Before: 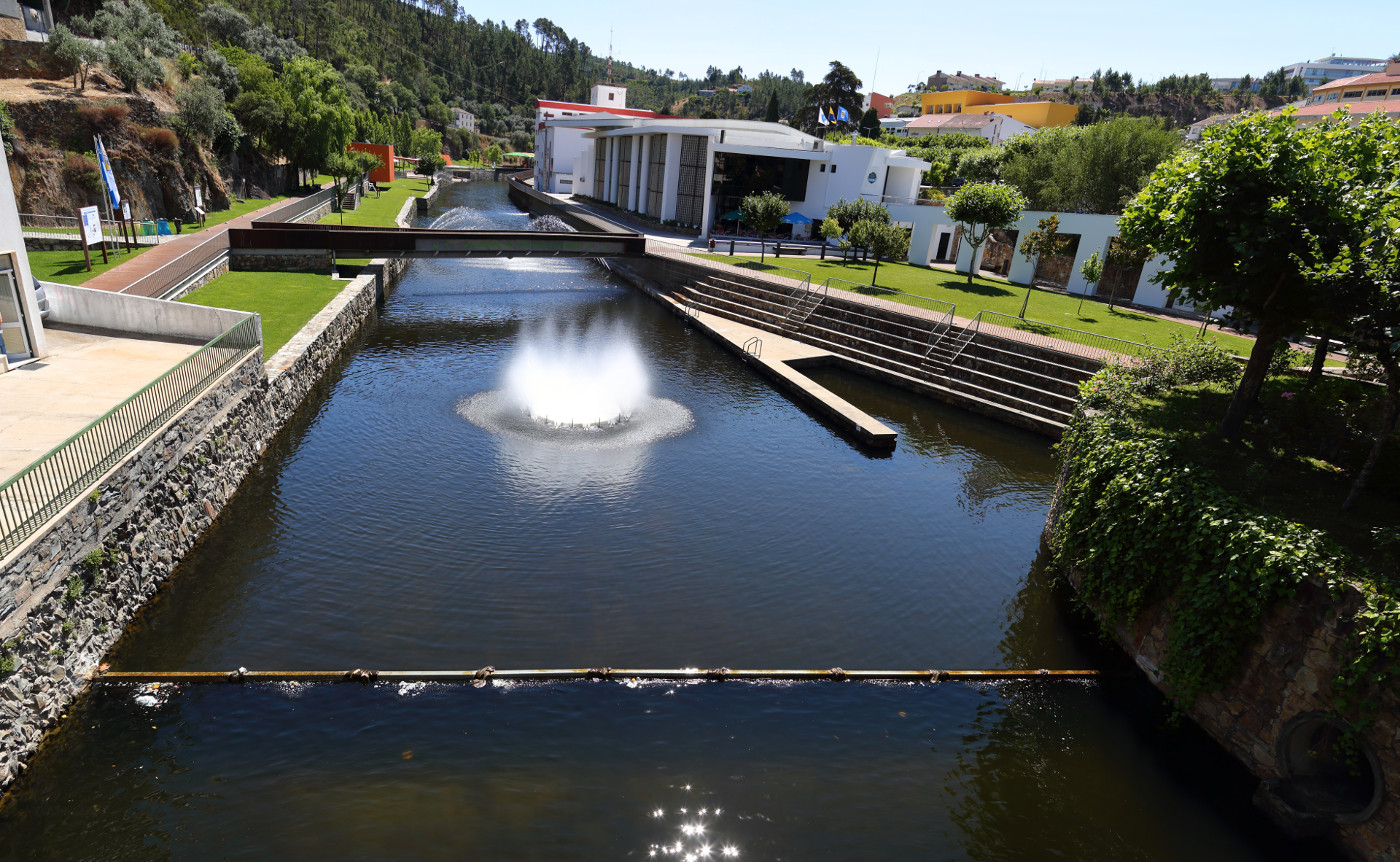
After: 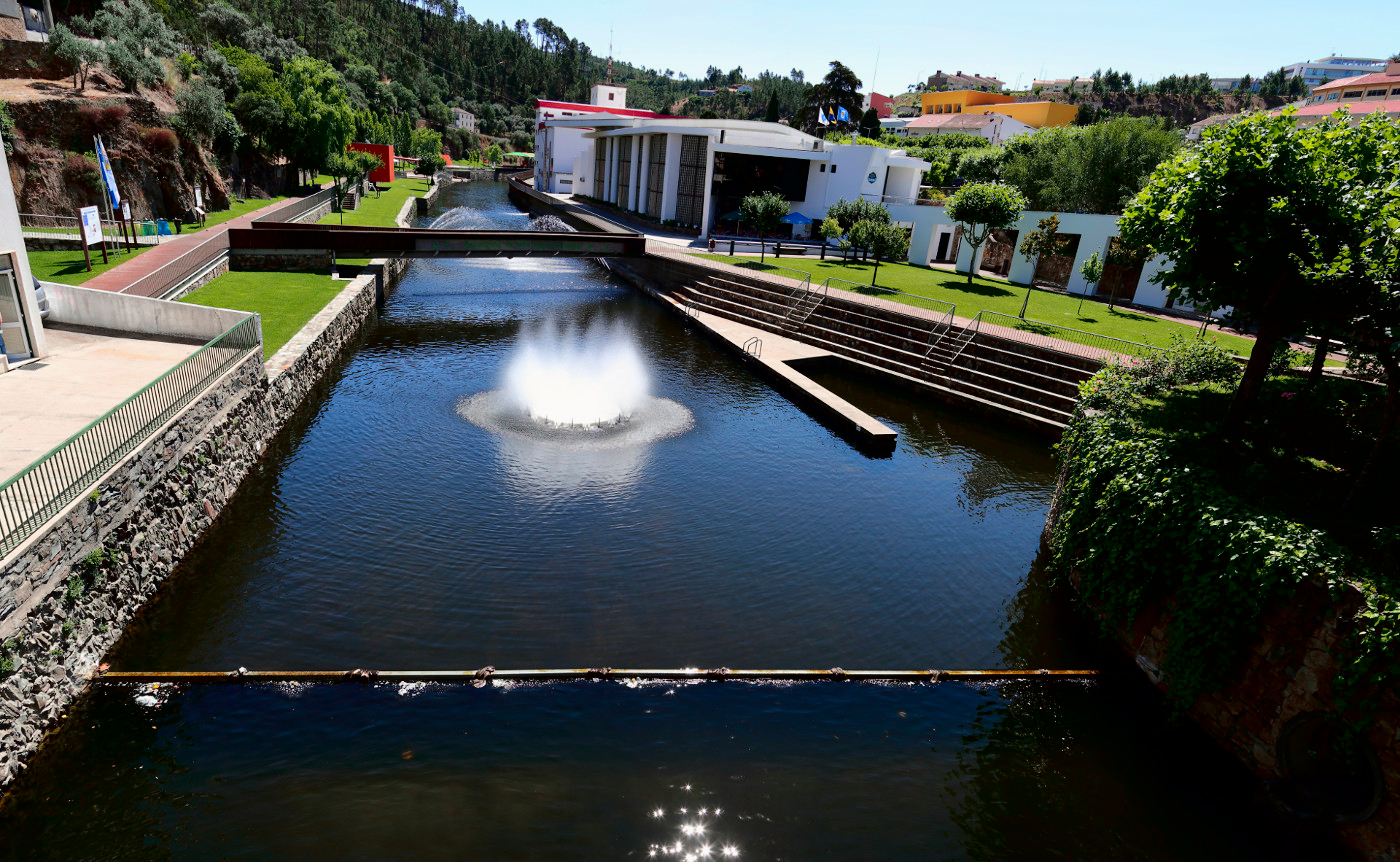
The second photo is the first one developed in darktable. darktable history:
tone curve: curves: ch0 [(0, 0) (0.068, 0.012) (0.183, 0.089) (0.341, 0.283) (0.547, 0.532) (0.828, 0.815) (1, 0.983)]; ch1 [(0, 0) (0.23, 0.166) (0.34, 0.308) (0.371, 0.337) (0.429, 0.411) (0.477, 0.462) (0.499, 0.498) (0.529, 0.537) (0.559, 0.582) (0.743, 0.798) (1, 1)]; ch2 [(0, 0) (0.431, 0.414) (0.498, 0.503) (0.524, 0.528) (0.568, 0.546) (0.6, 0.597) (0.634, 0.645) (0.728, 0.742) (1, 1)], color space Lab, independent channels, preserve colors none
